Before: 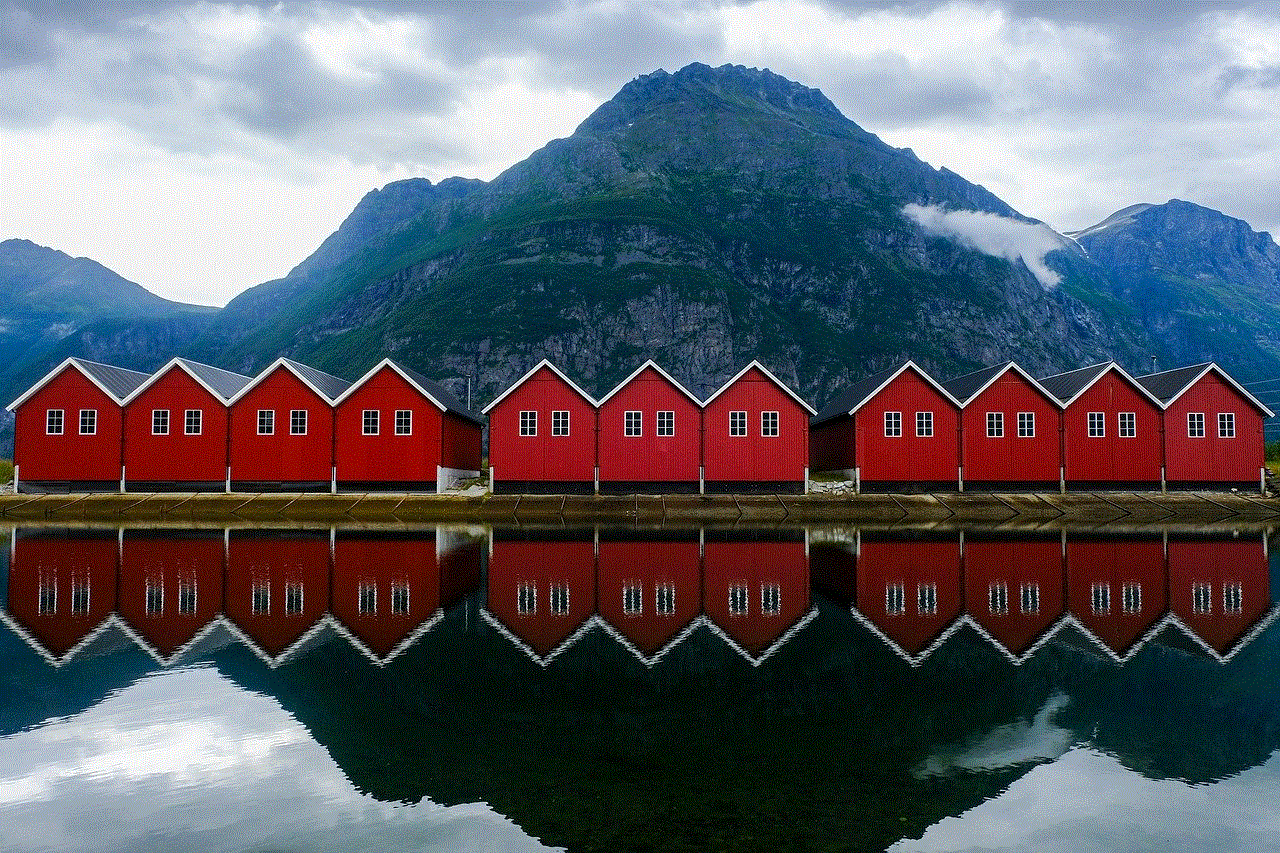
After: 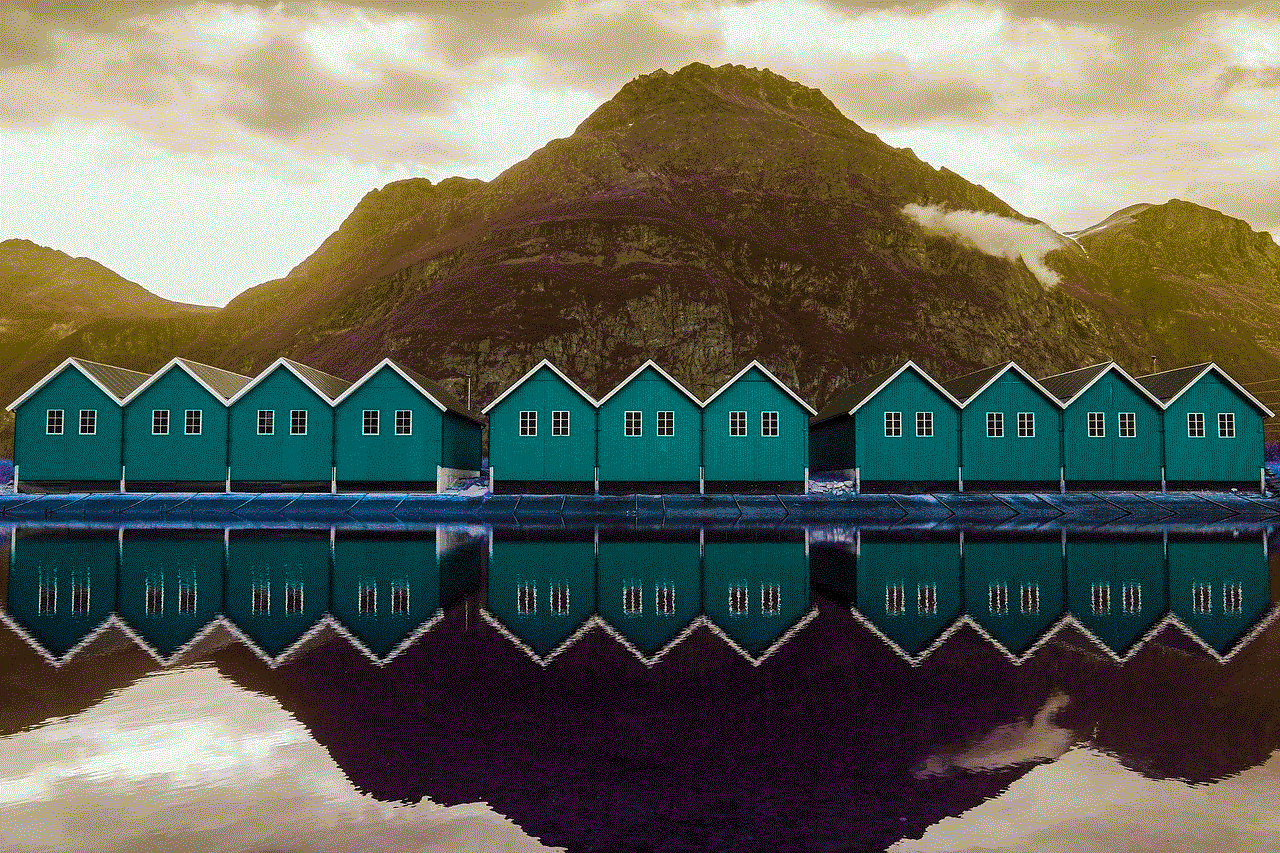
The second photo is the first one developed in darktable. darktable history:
color balance rgb: hue shift 180°, global vibrance 50%, contrast 0.32%
exposure: exposure 0 EV
